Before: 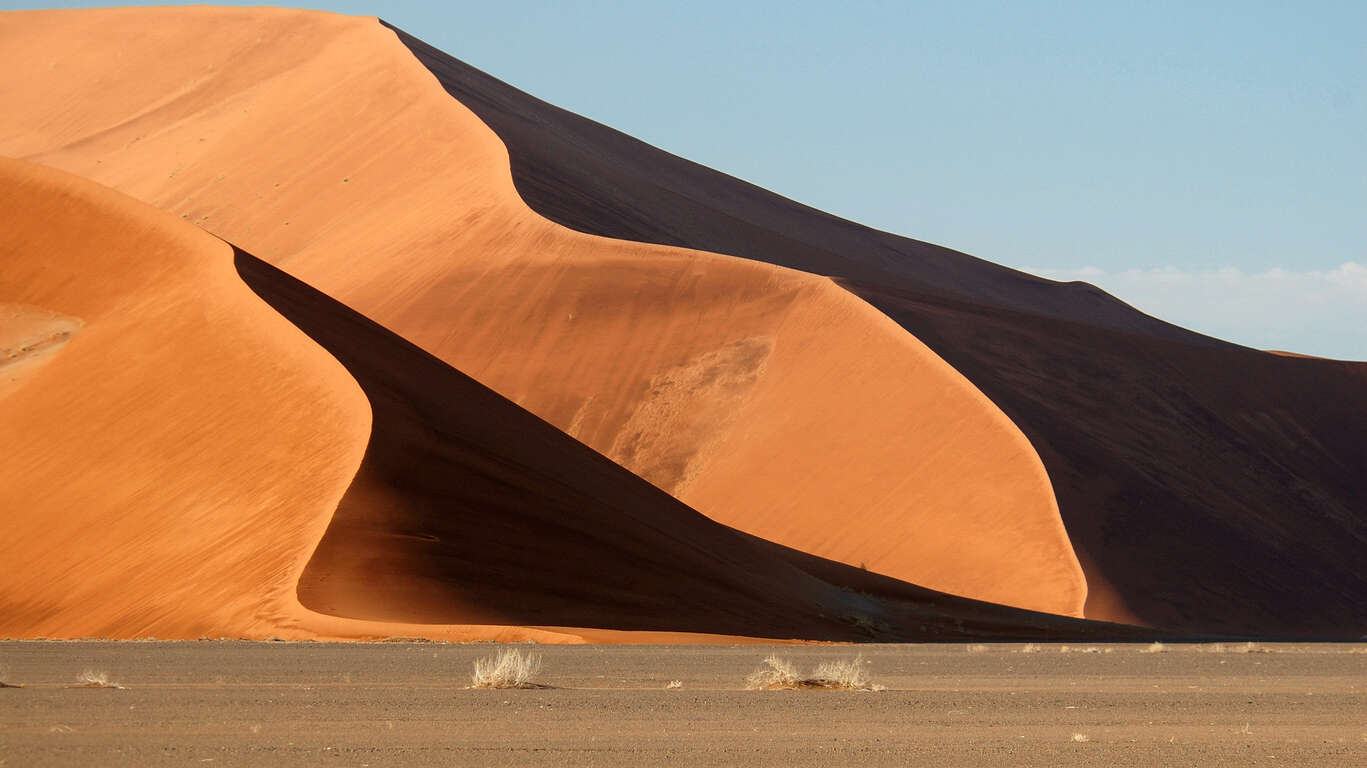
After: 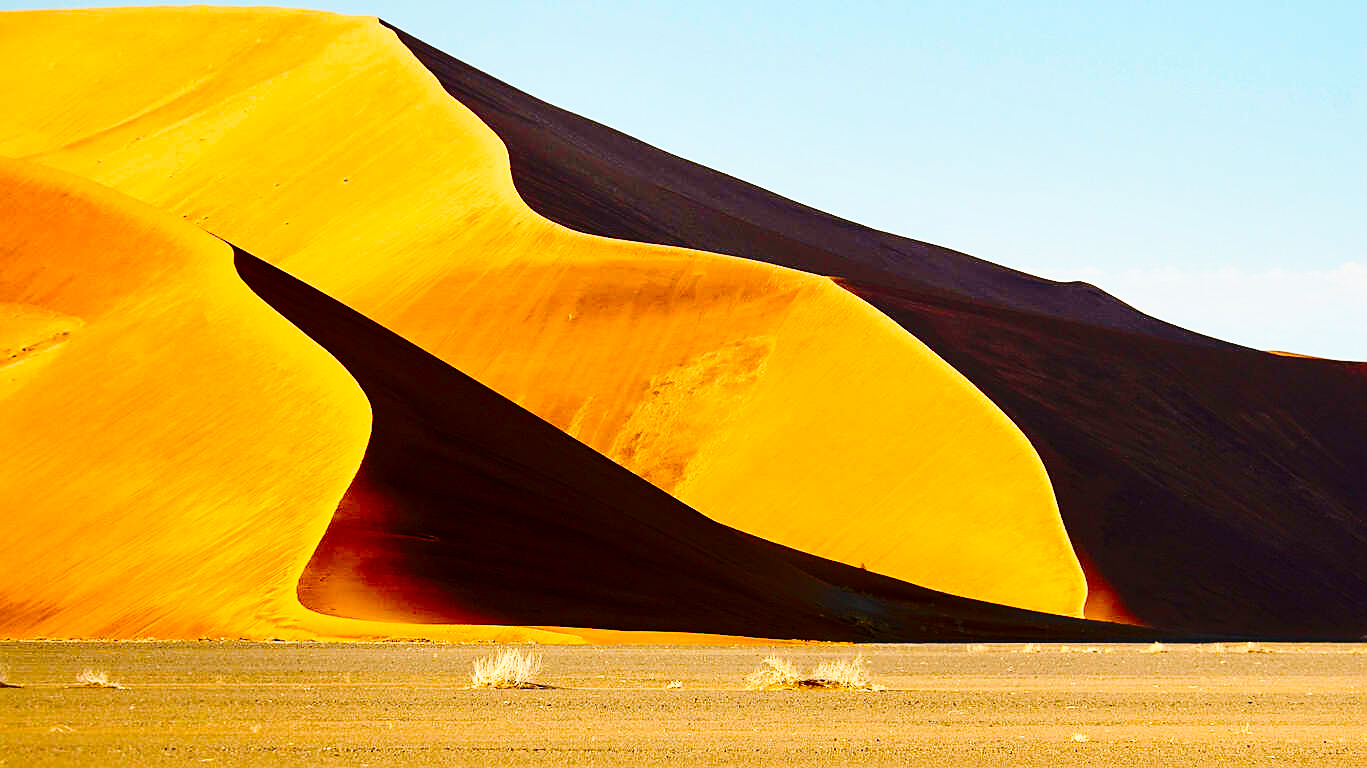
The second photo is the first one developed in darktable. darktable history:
color balance rgb: shadows lift › chroma 0.965%, shadows lift › hue 114.5°, power › hue 308.88°, perceptual saturation grading › global saturation 37.216%, perceptual saturation grading › shadows 34.527%
contrast brightness saturation: contrast 0.216
sharpen: on, module defaults
shadows and highlights: soften with gaussian
base curve: curves: ch0 [(0, 0) (0.032, 0.037) (0.105, 0.228) (0.435, 0.76) (0.856, 0.983) (1, 1)], preserve colors none
